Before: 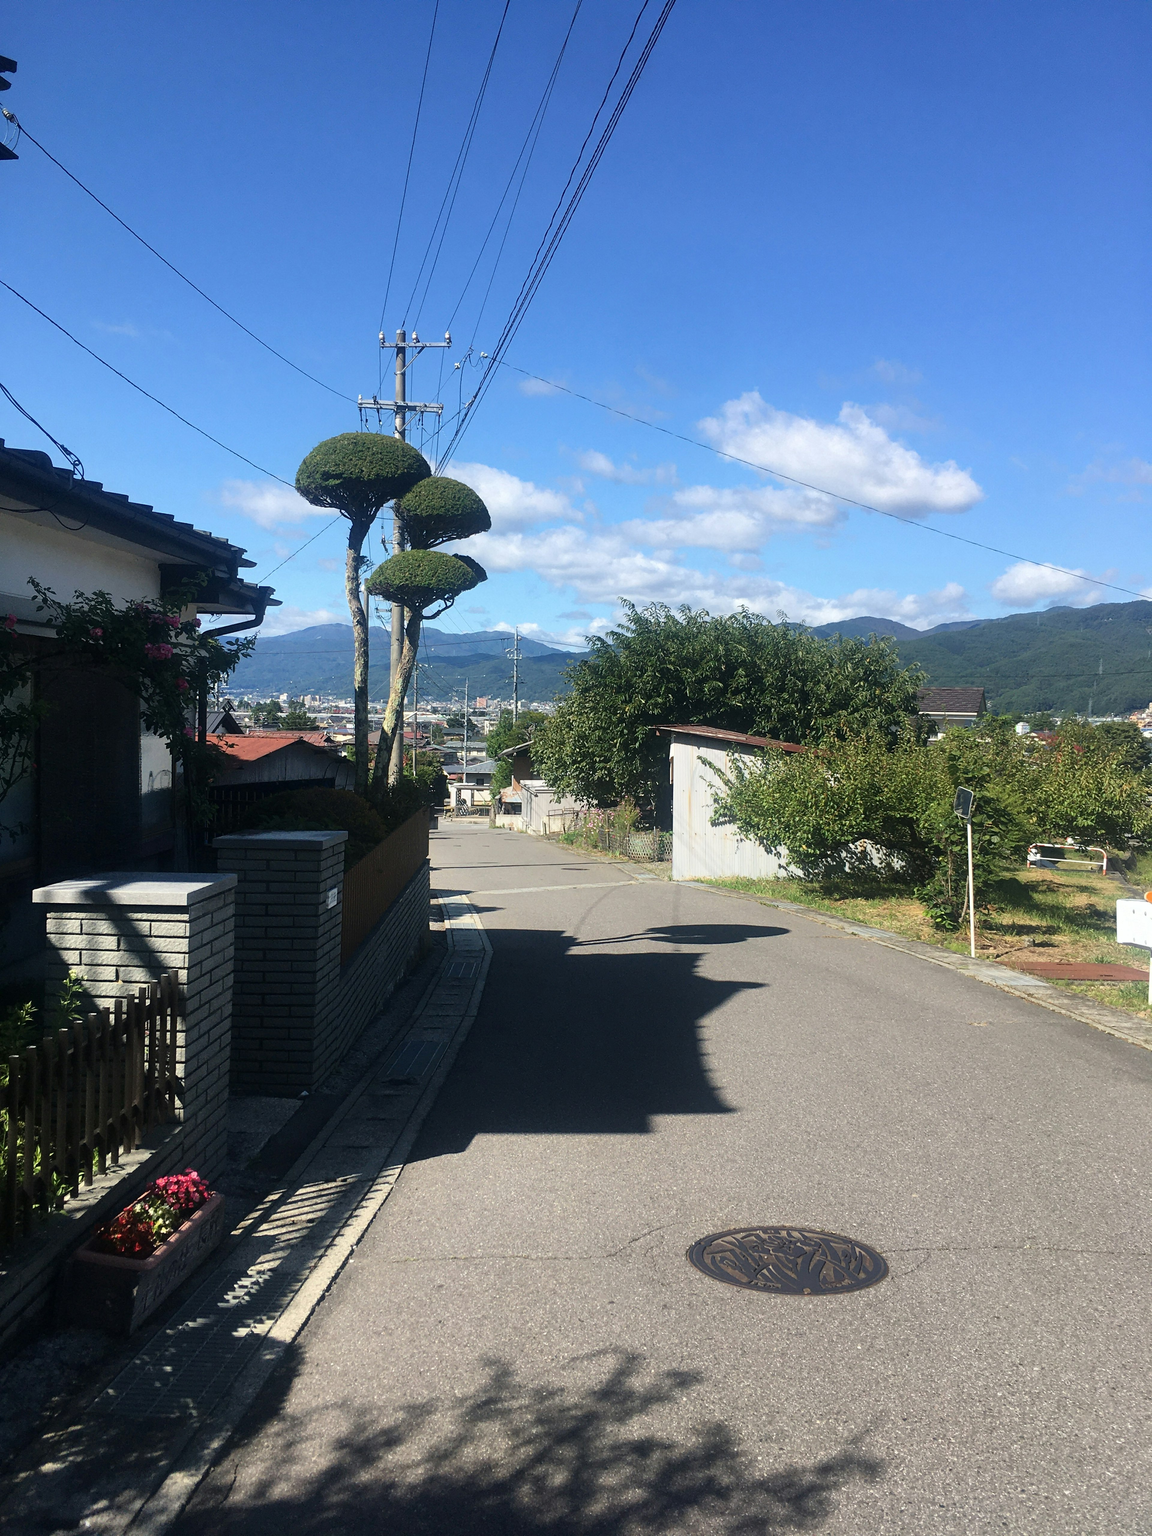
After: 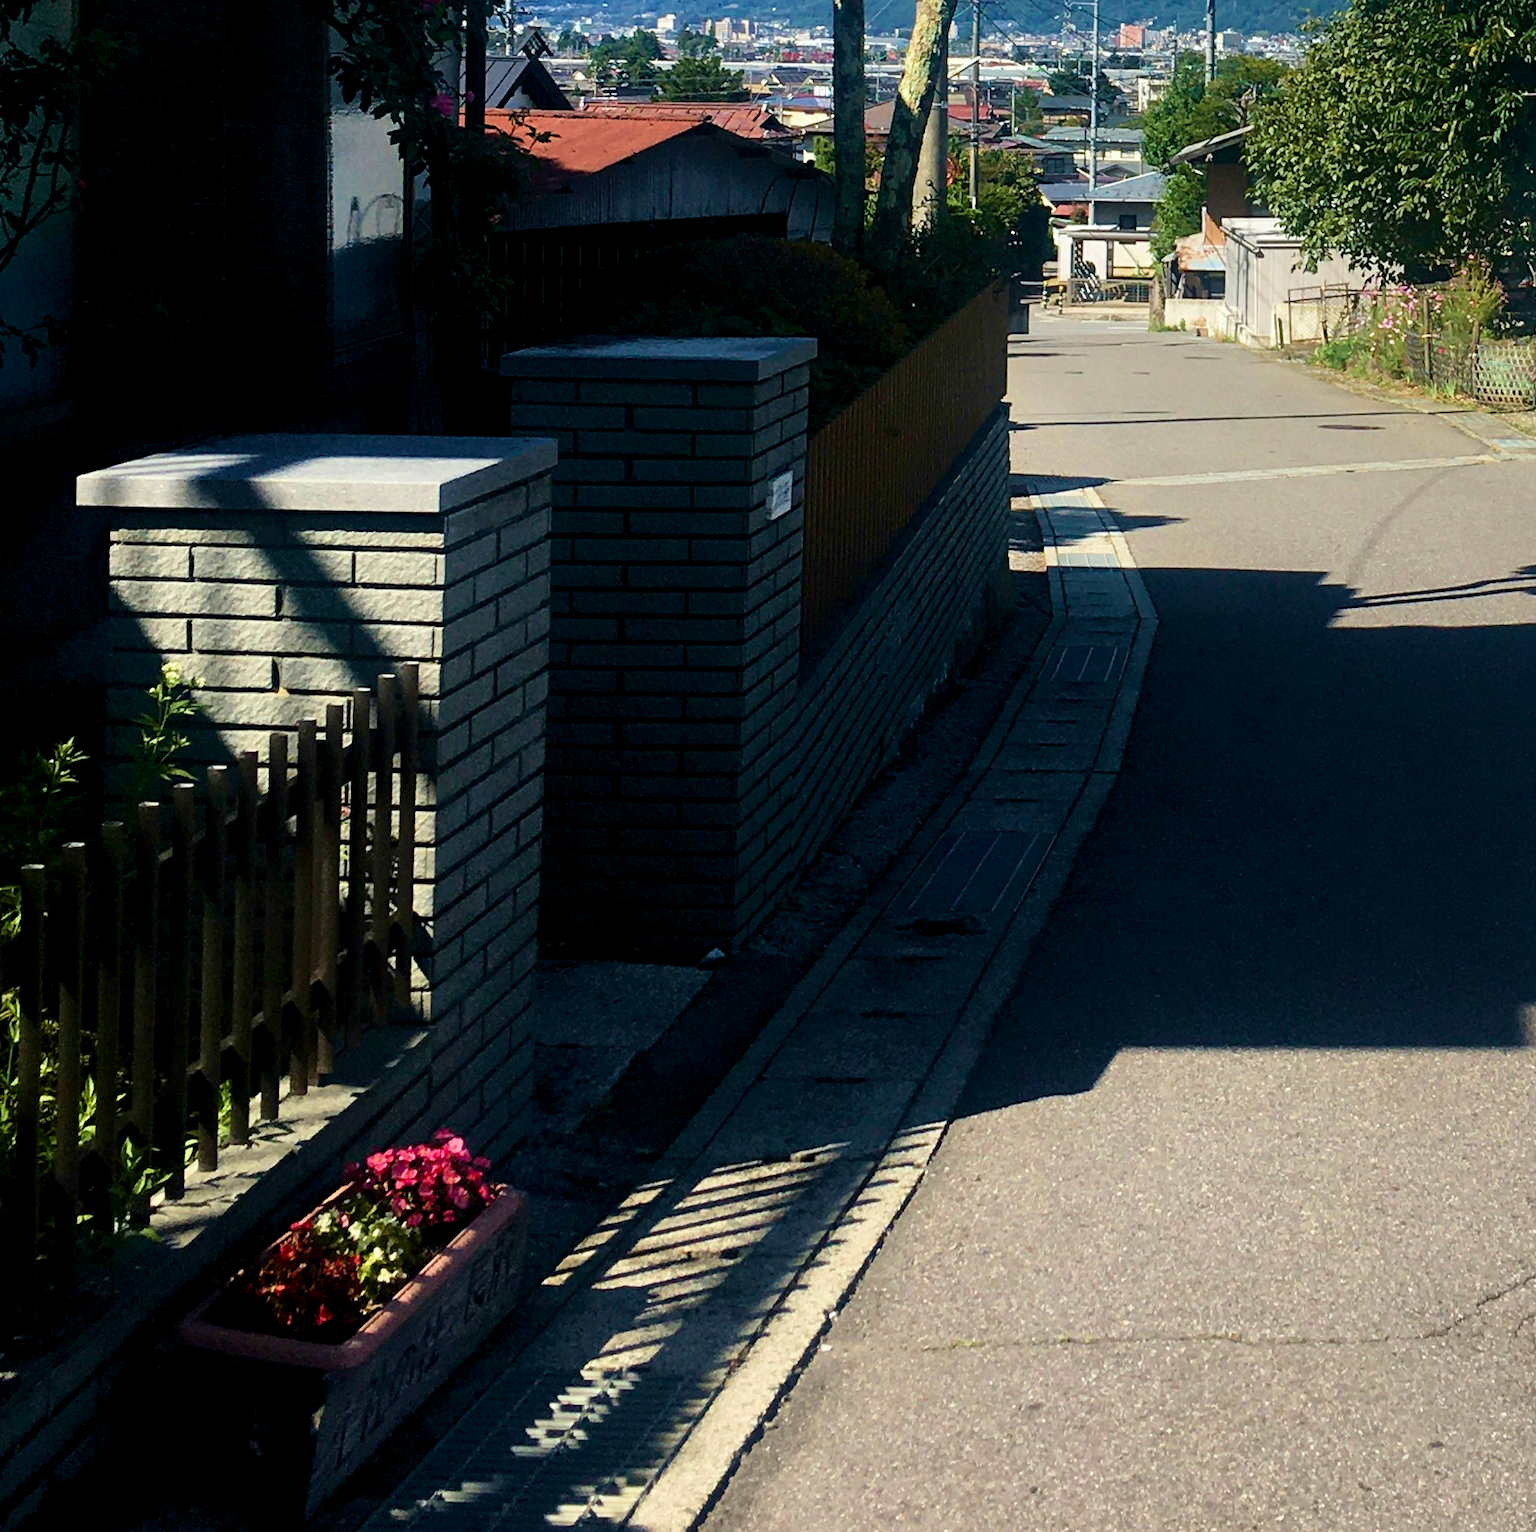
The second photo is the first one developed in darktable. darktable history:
velvia: strength 44.67%
crop: top 44.747%, right 43.211%, bottom 12.76%
color balance rgb: shadows lift › luminance -20.412%, global offset › luminance -0.481%, perceptual saturation grading › global saturation 20%, perceptual saturation grading › highlights -25.707%, perceptual saturation grading › shadows 25.246%
